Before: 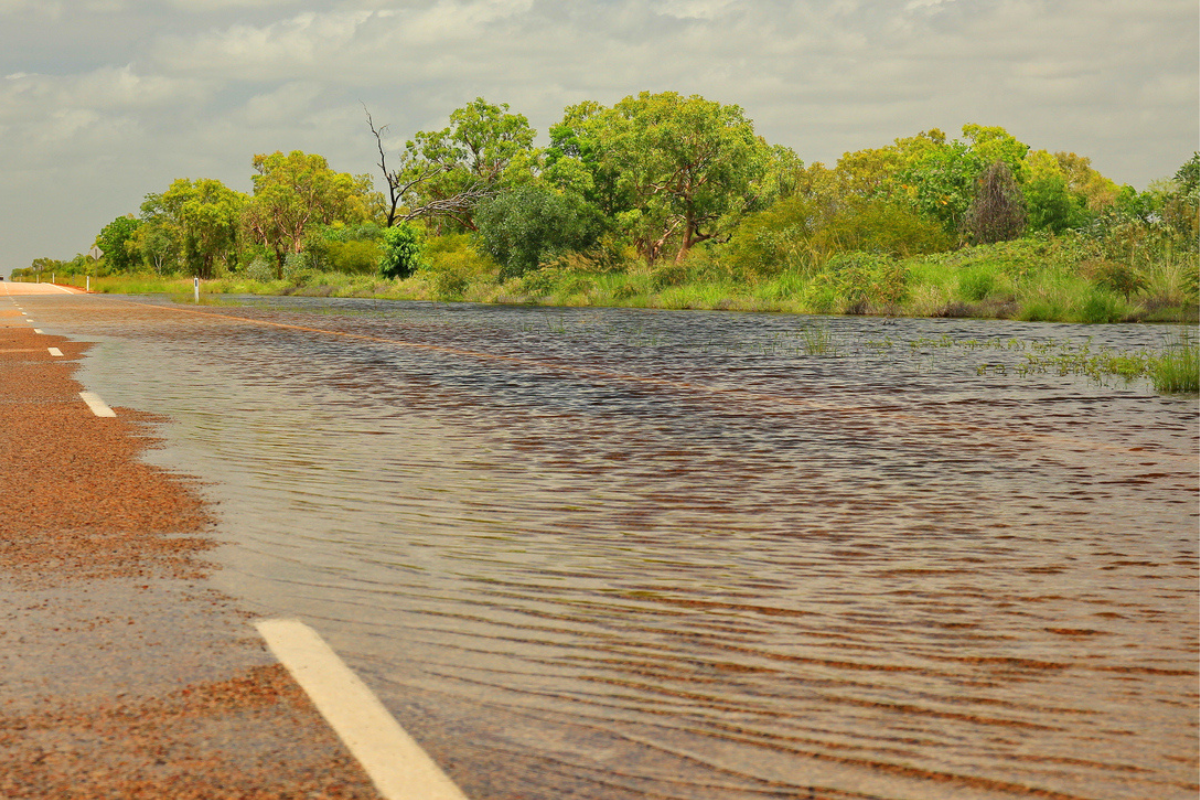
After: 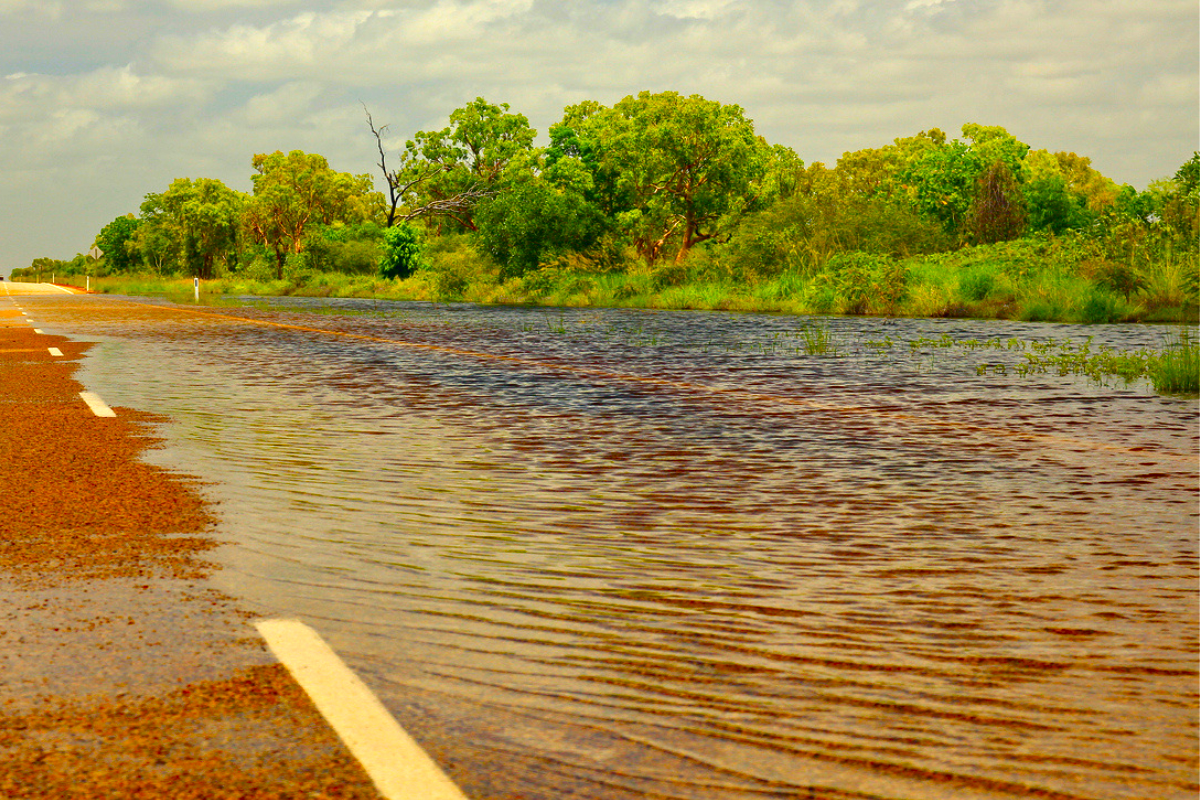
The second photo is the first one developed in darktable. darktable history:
contrast brightness saturation: contrast 0.068, brightness -0.141, saturation 0.113
color balance rgb: global offset › chroma 0.06%, global offset › hue 253.21°, linear chroma grading › global chroma 14.78%, perceptual saturation grading › global saturation 20%, perceptual saturation grading › highlights 3.381%, perceptual saturation grading › shadows 50.187%, perceptual brilliance grading › global brilliance 9.863%
